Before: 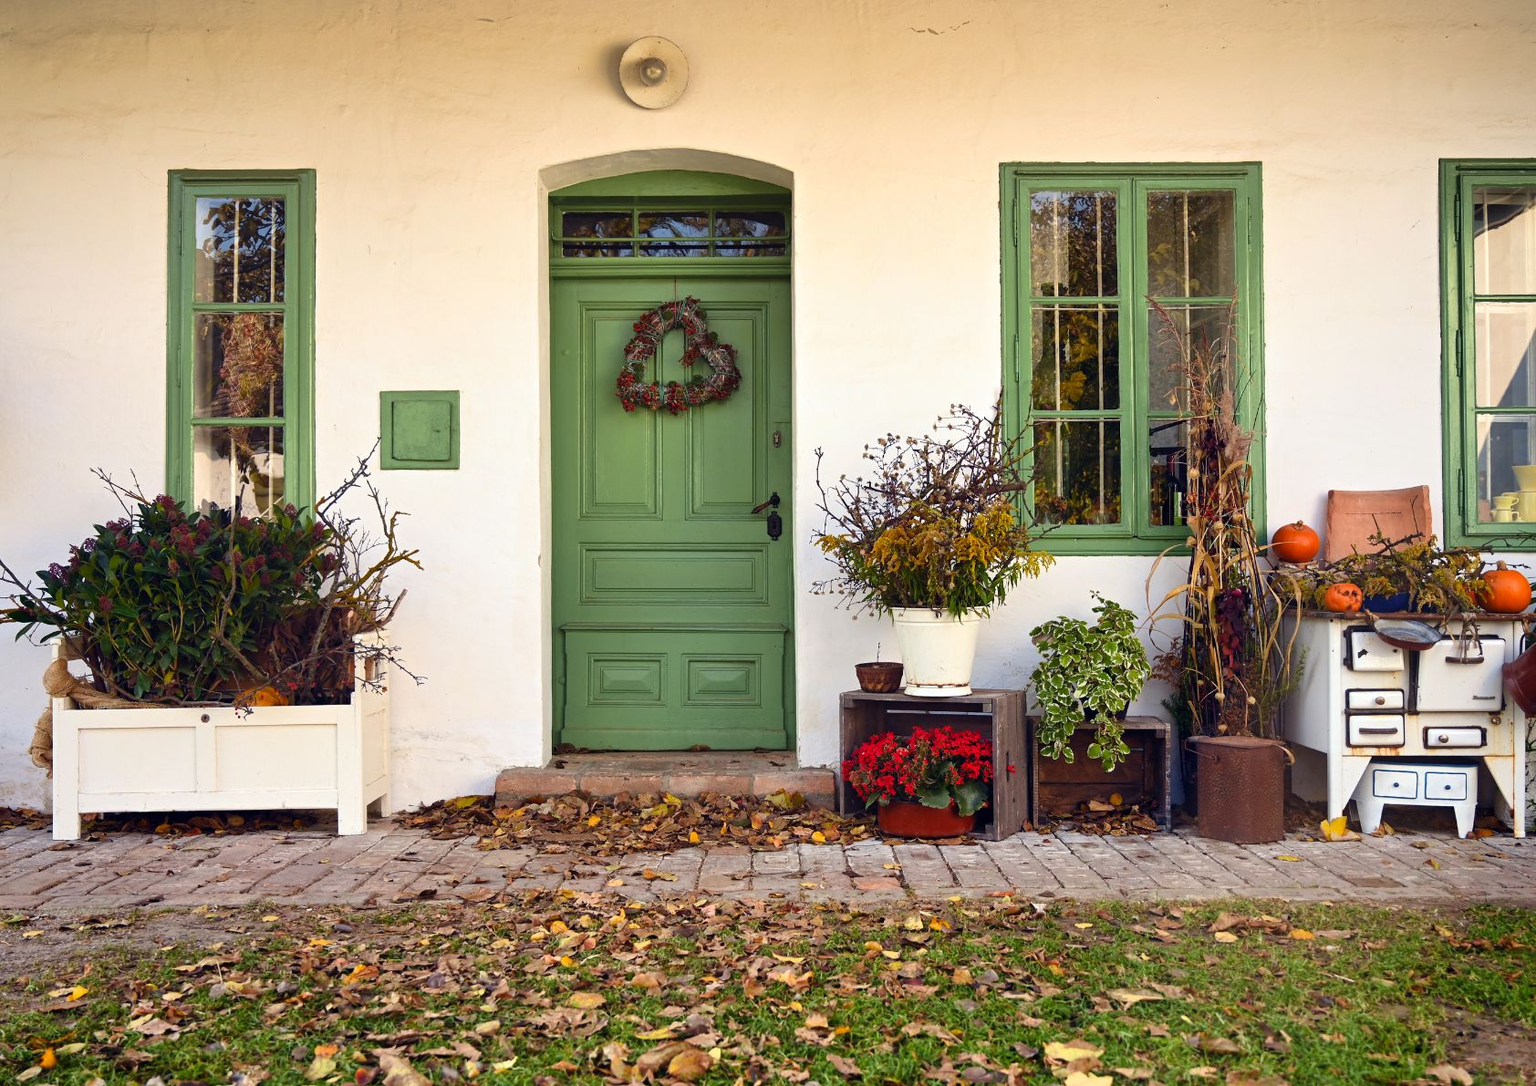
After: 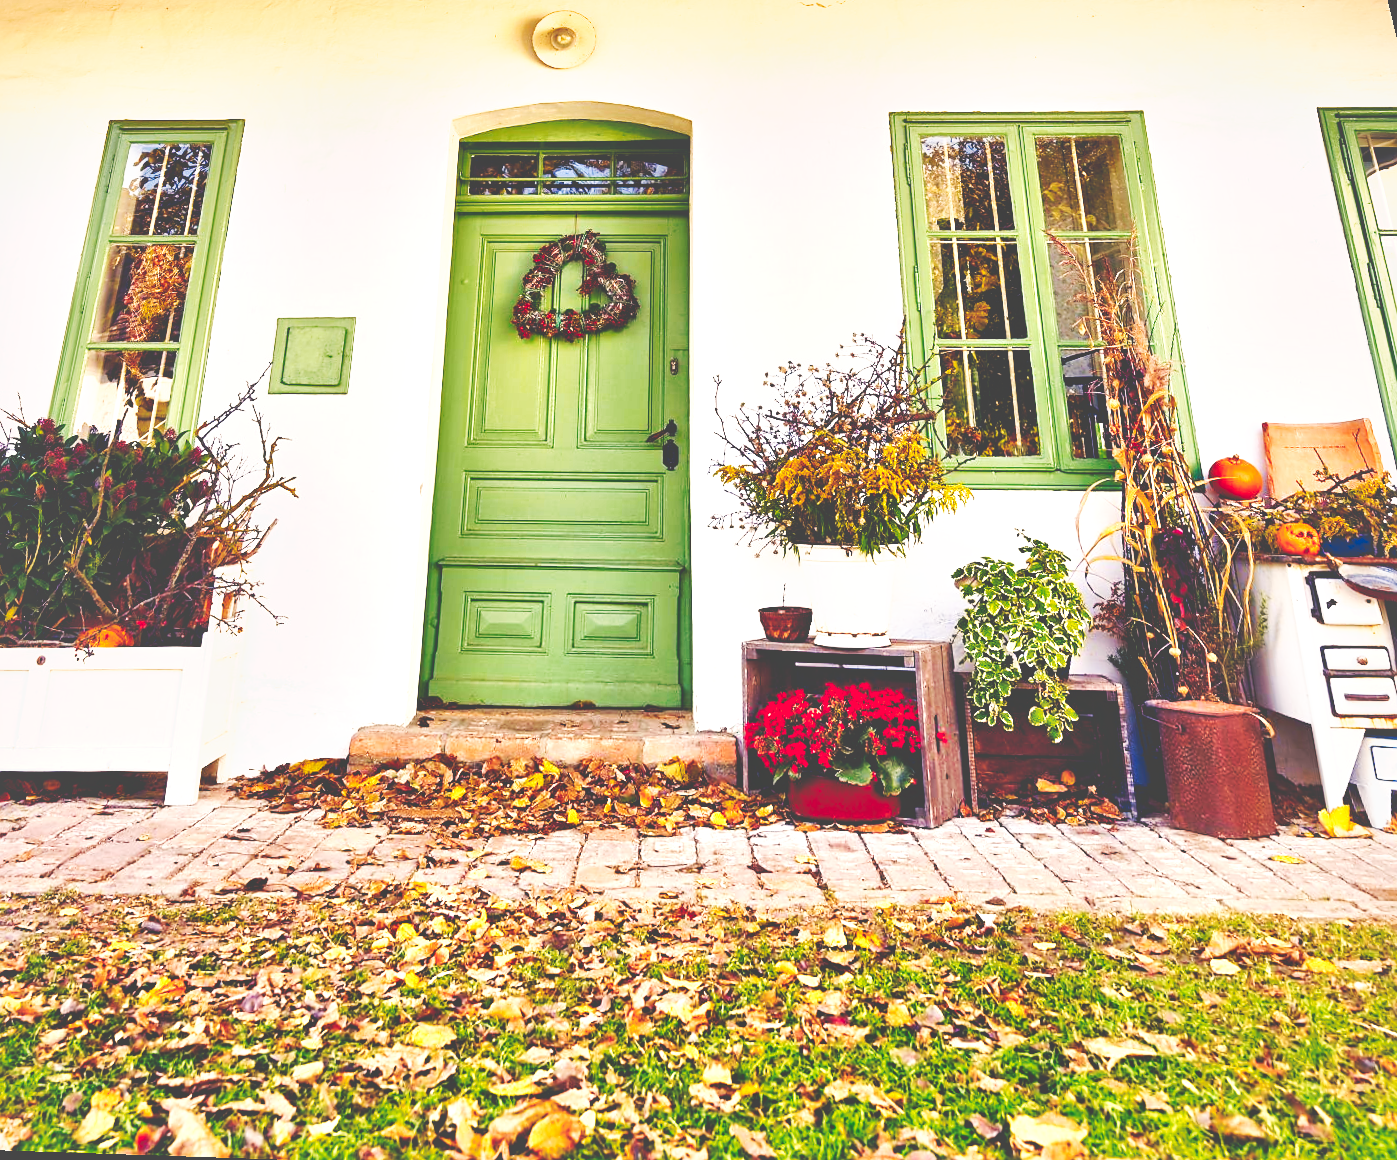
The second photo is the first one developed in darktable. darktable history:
tone curve: curves: ch0 [(0, 0) (0.003, 0.279) (0.011, 0.287) (0.025, 0.295) (0.044, 0.304) (0.069, 0.316) (0.1, 0.319) (0.136, 0.316) (0.177, 0.32) (0.224, 0.359) (0.277, 0.421) (0.335, 0.511) (0.399, 0.639) (0.468, 0.734) (0.543, 0.827) (0.623, 0.89) (0.709, 0.944) (0.801, 0.965) (0.898, 0.968) (1, 1)], preserve colors none
local contrast: mode bilateral grid, contrast 25, coarseness 60, detail 151%, midtone range 0.2
sharpen: radius 1.559, amount 0.373, threshold 1.271
color balance rgb: shadows lift › chroma 2%, shadows lift › hue 247.2°, power › chroma 0.3%, power › hue 25.2°, highlights gain › chroma 3%, highlights gain › hue 60°, global offset › luminance 0.75%, perceptual saturation grading › global saturation 20%, perceptual saturation grading › highlights -20%, perceptual saturation grading › shadows 30%, global vibrance 20%
tone equalizer: -8 EV -0.55 EV
rotate and perspective: rotation 0.72°, lens shift (vertical) -0.352, lens shift (horizontal) -0.051, crop left 0.152, crop right 0.859, crop top 0.019, crop bottom 0.964
